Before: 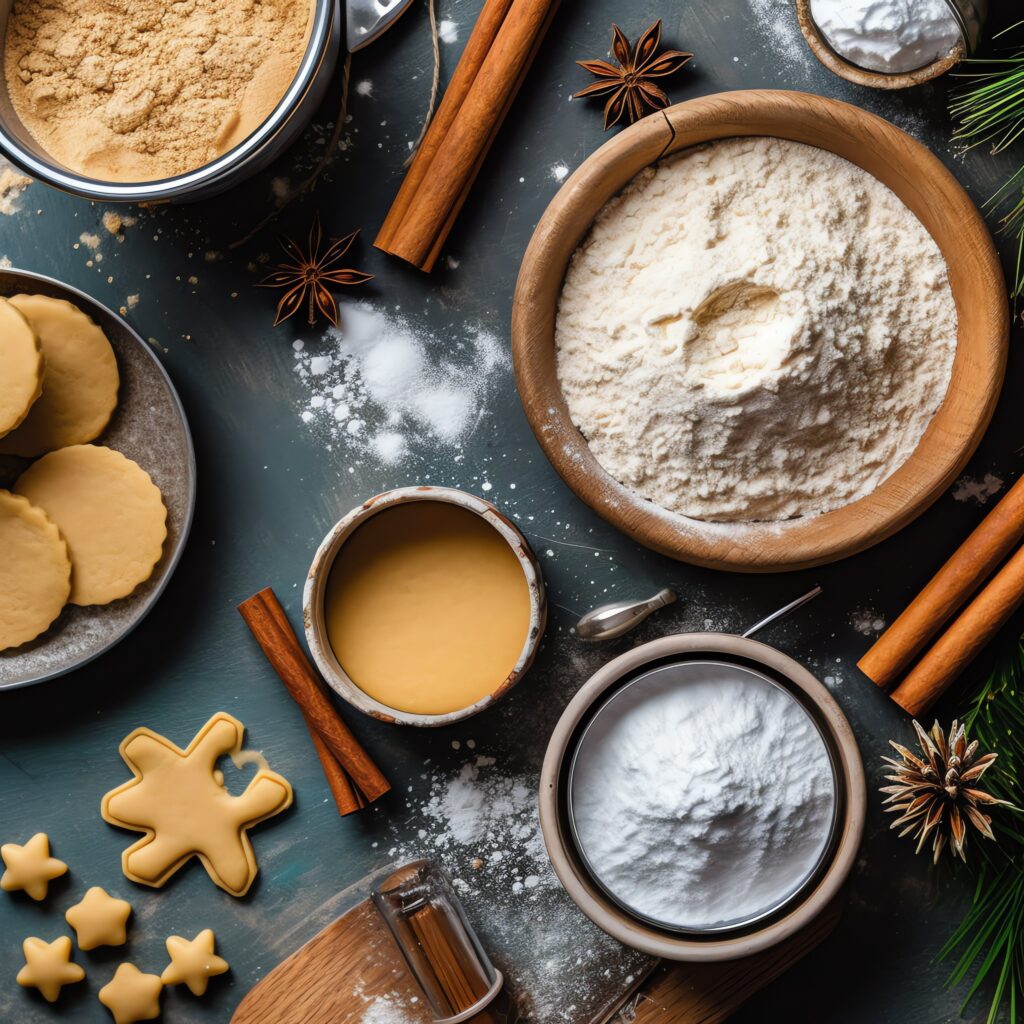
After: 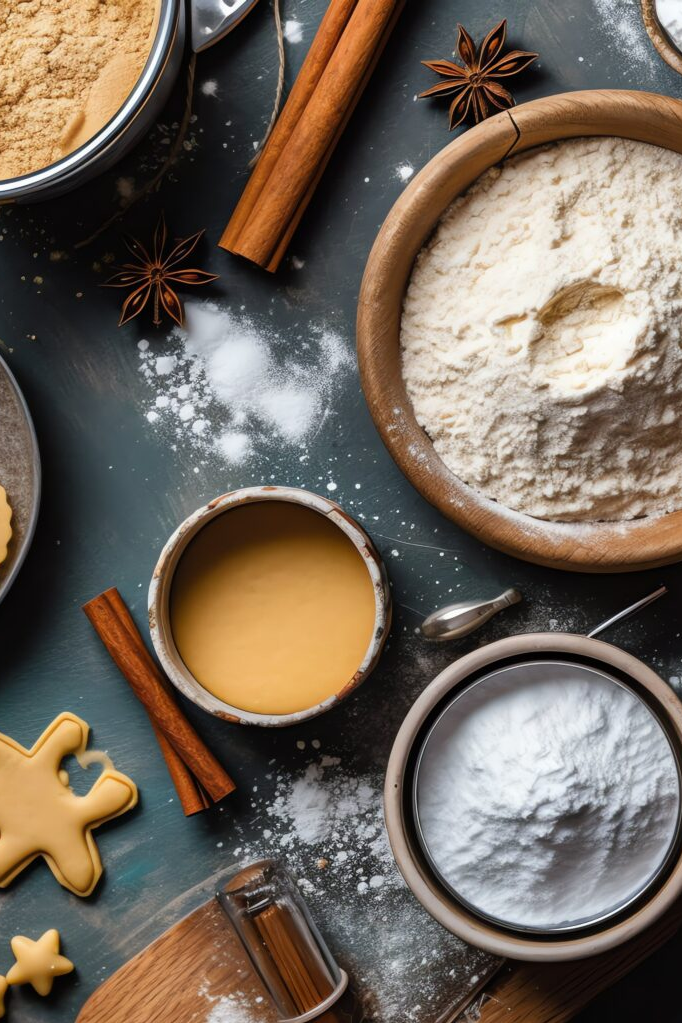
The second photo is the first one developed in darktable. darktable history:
crop and rotate: left 15.158%, right 18.195%
